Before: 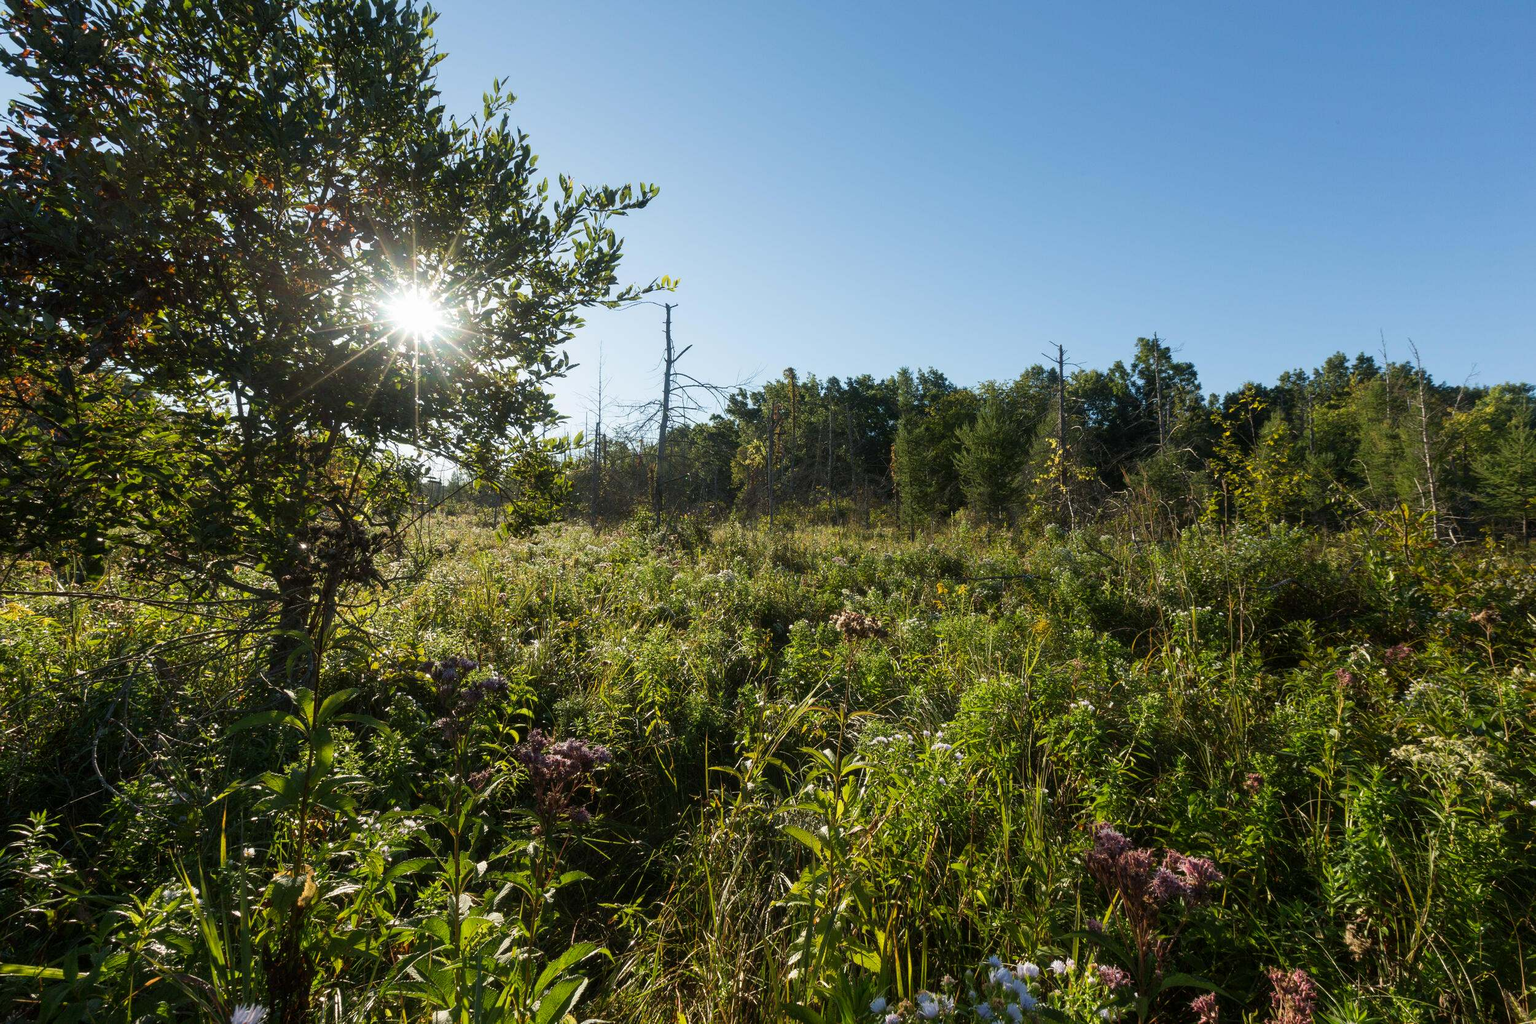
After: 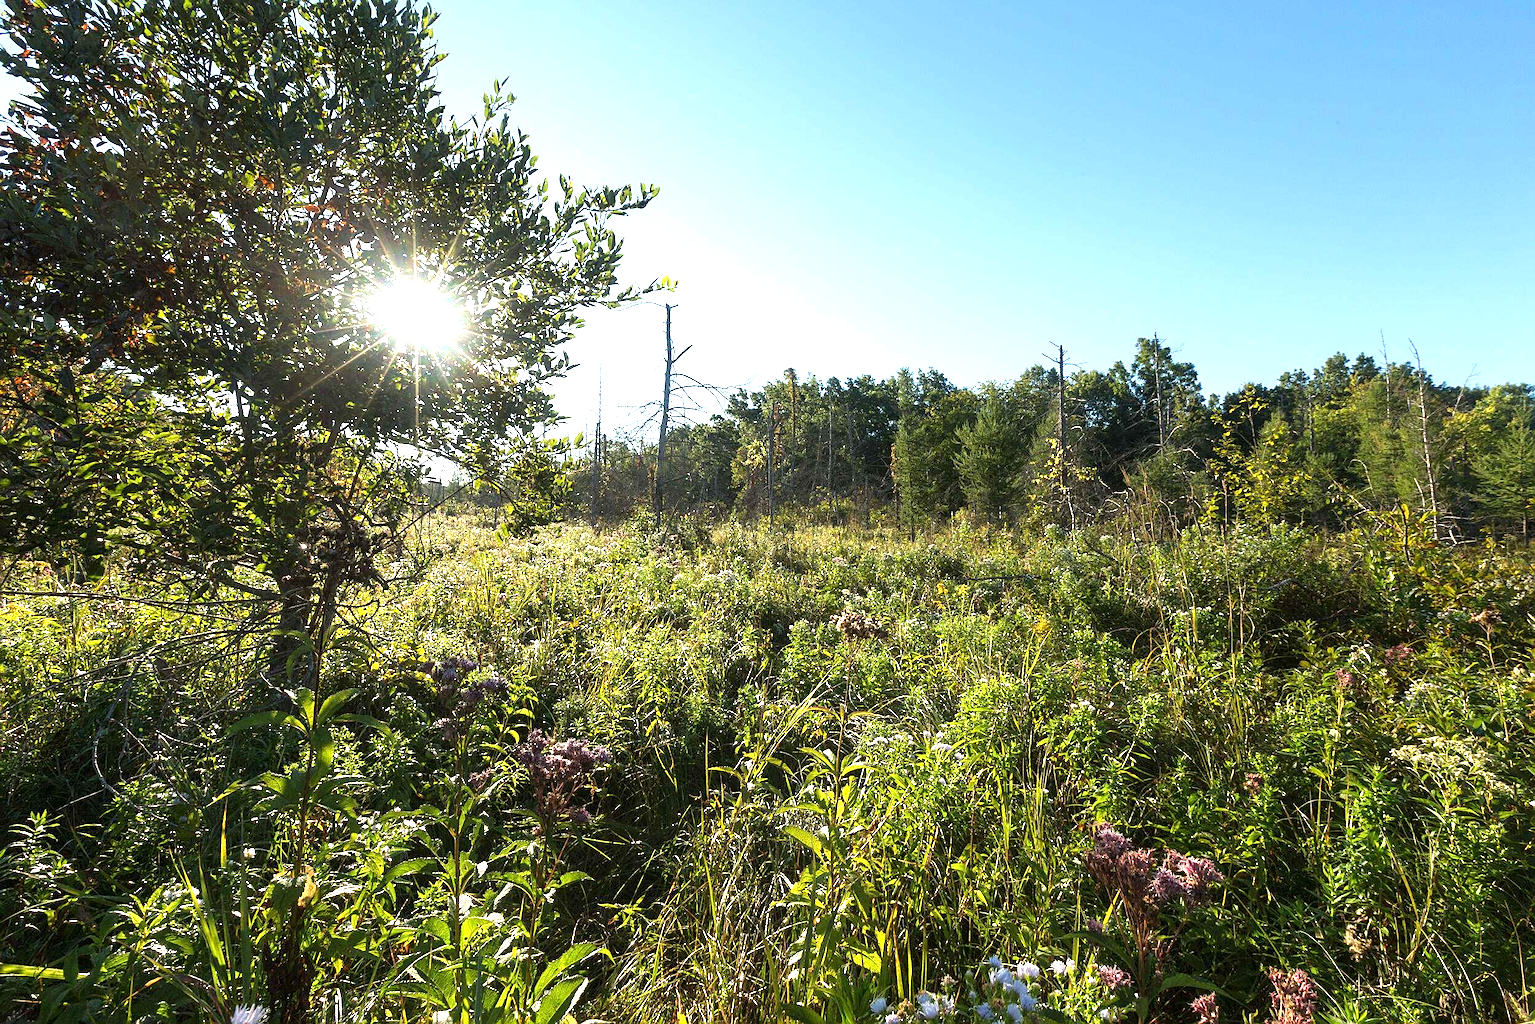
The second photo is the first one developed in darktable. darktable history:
sharpen: on, module defaults
exposure: black level correction 0, exposure 1.1 EV, compensate highlight preservation false
